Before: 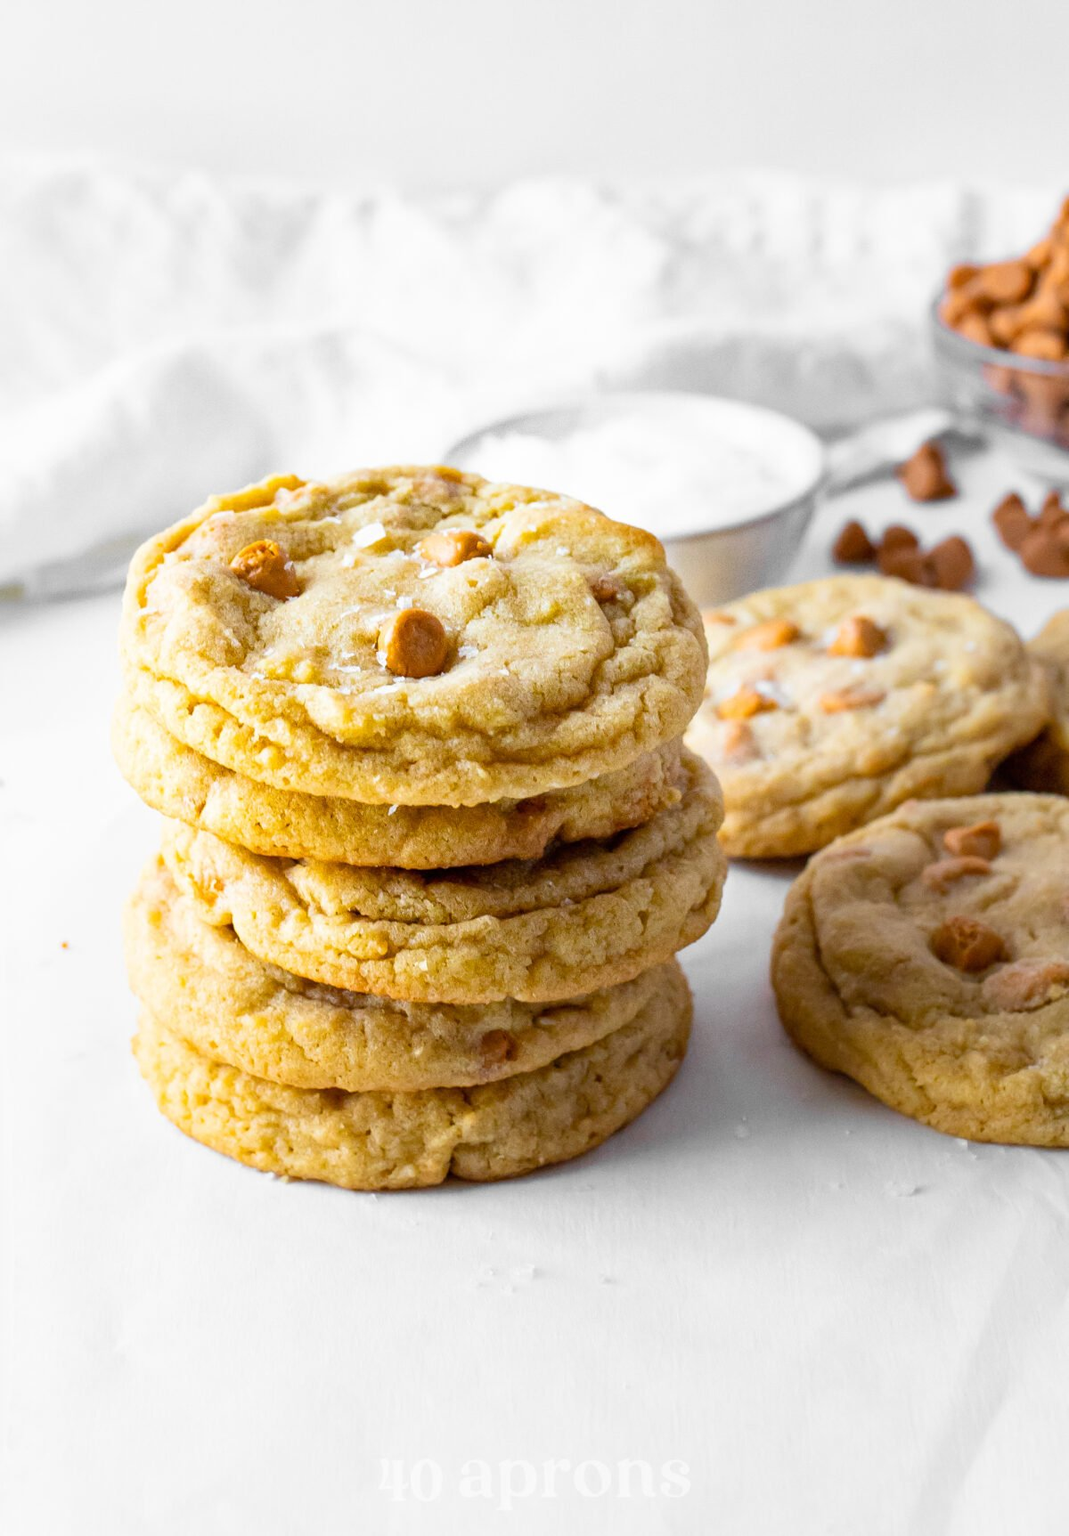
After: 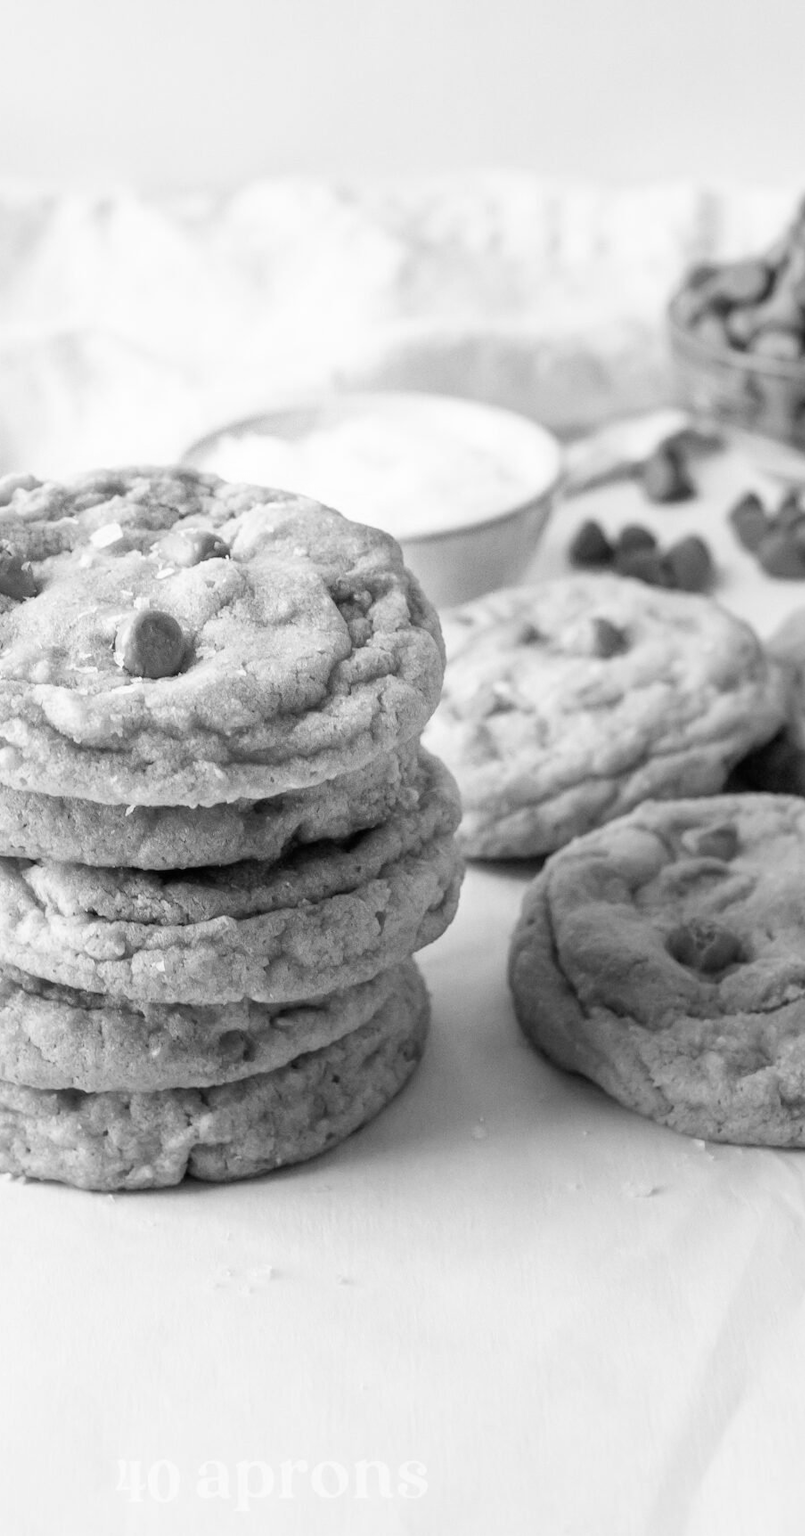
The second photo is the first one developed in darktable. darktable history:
crop and rotate: left 24.6%
monochrome: on, module defaults
